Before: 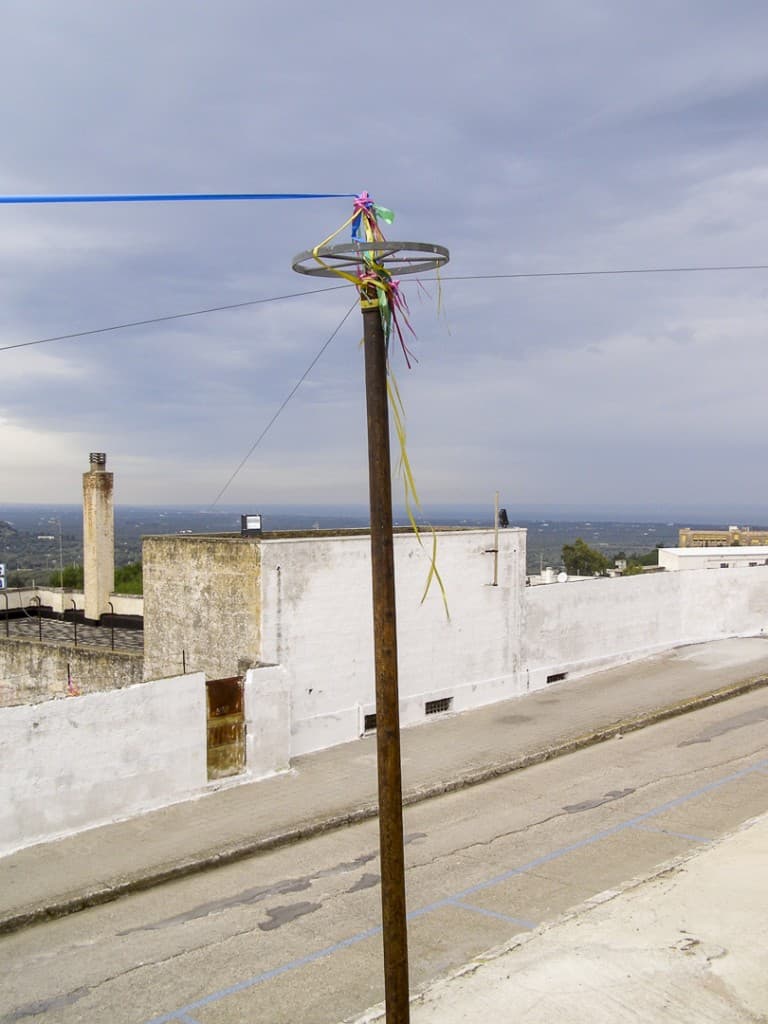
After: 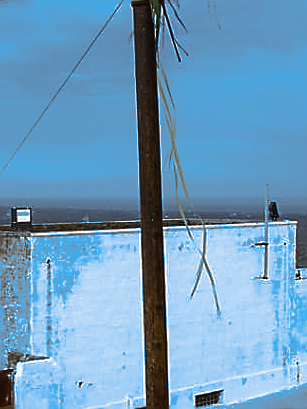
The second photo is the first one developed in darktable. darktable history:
crop: left 30%, top 30%, right 30%, bottom 30%
contrast brightness saturation: contrast -0.08, brightness -0.04, saturation -0.11
exposure: black level correction 0.007, compensate highlight preservation false
sharpen: radius 1.4, amount 1.25, threshold 0.7
color balance rgb: perceptual saturation grading › highlights -31.88%, perceptual saturation grading › mid-tones 5.8%, perceptual saturation grading › shadows 18.12%, perceptual brilliance grading › highlights 3.62%, perceptual brilliance grading › mid-tones -18.12%, perceptual brilliance grading › shadows -41.3%
shadows and highlights: radius 93.07, shadows -14.46, white point adjustment 0.23, highlights 31.48, compress 48.23%, highlights color adjustment 52.79%, soften with gaussian
split-toning: shadows › hue 220°, shadows › saturation 0.64, highlights › hue 220°, highlights › saturation 0.64, balance 0, compress 5.22%
